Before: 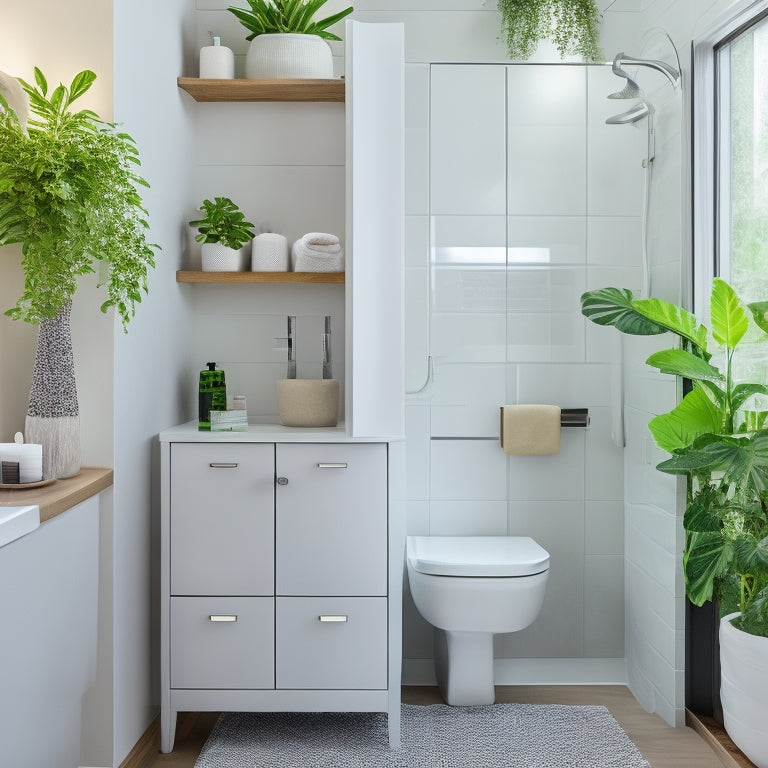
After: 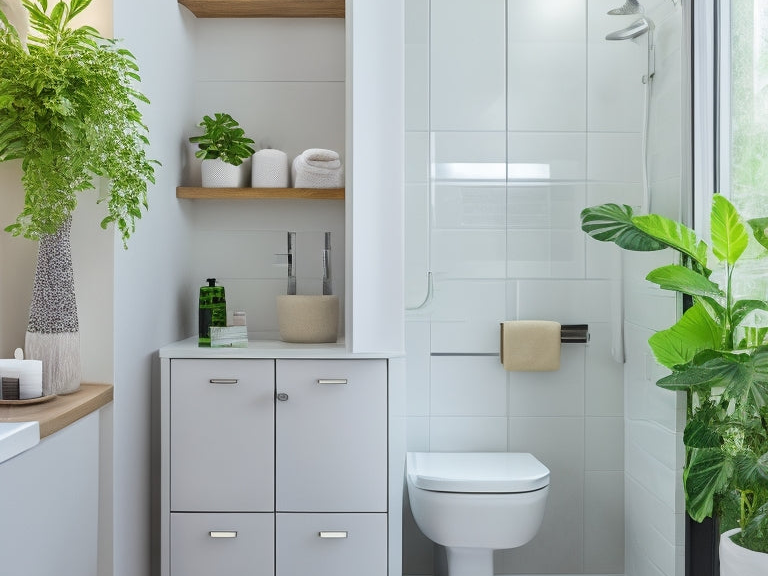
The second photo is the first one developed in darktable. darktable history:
crop: top 11.036%, bottom 13.931%
